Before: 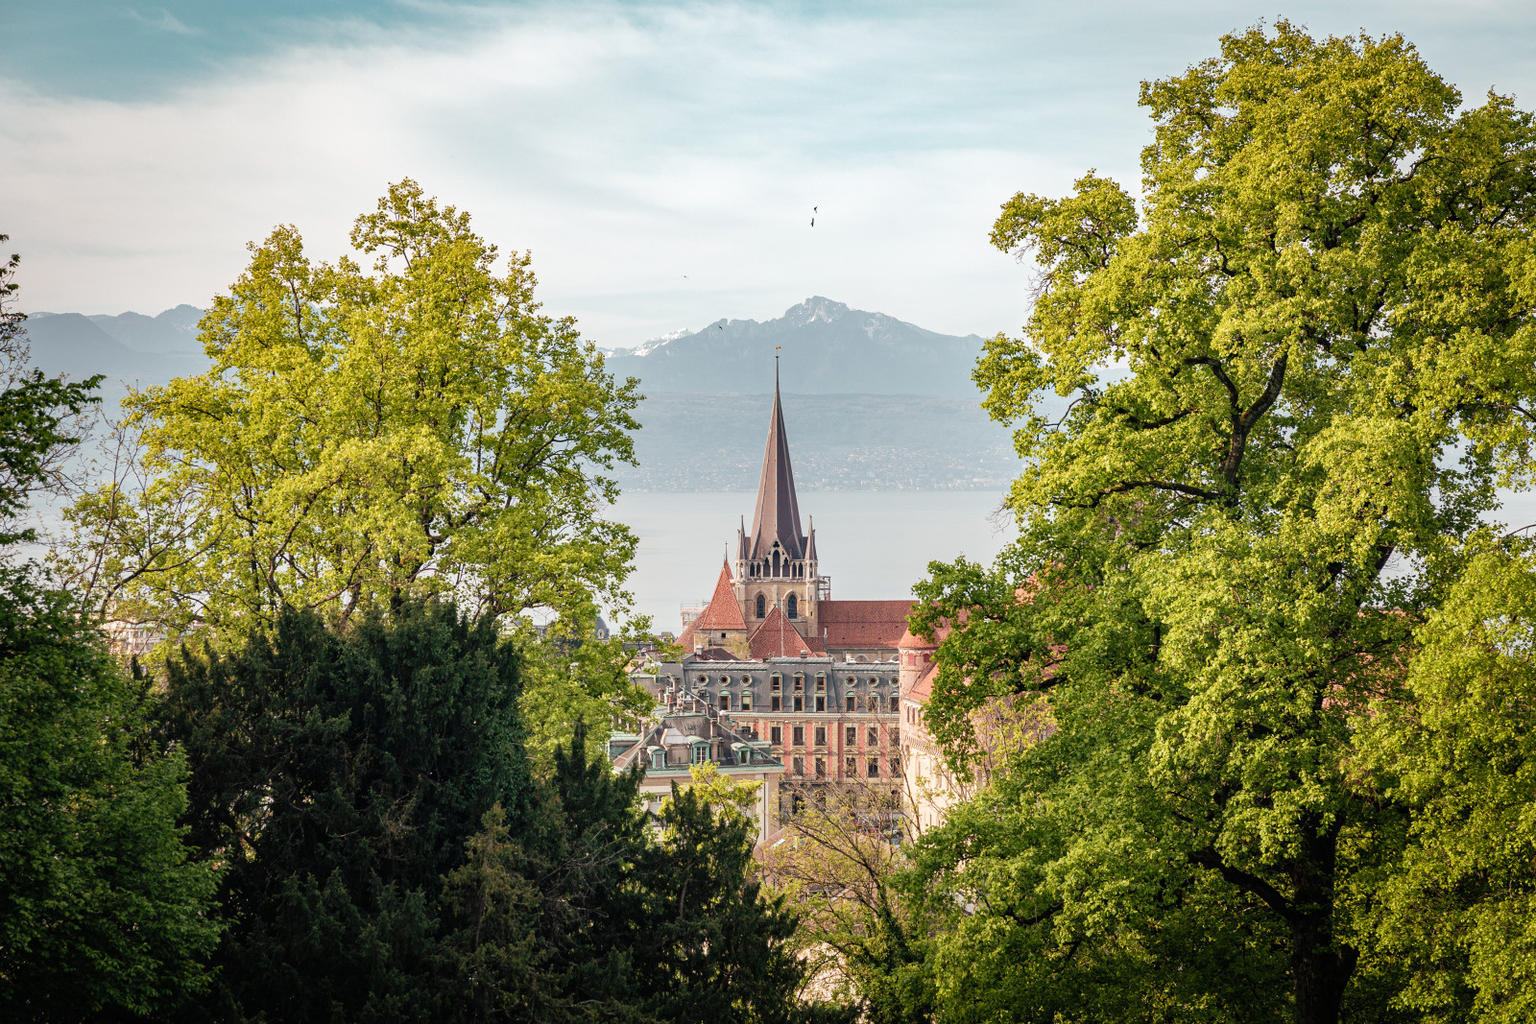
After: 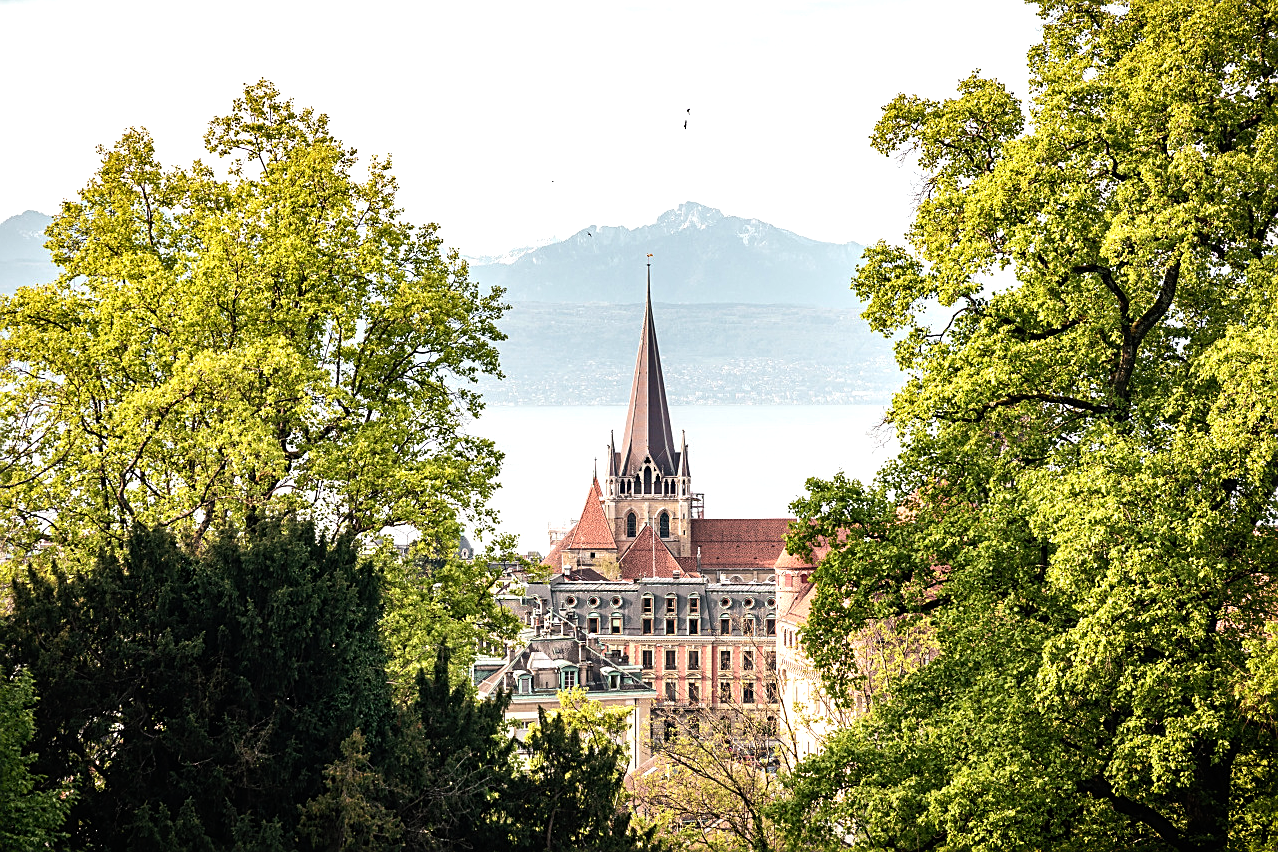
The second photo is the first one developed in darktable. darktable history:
crop and rotate: left 10.071%, top 10.071%, right 10.02%, bottom 10.02%
tone equalizer: -8 EV -0.75 EV, -7 EV -0.7 EV, -6 EV -0.6 EV, -5 EV -0.4 EV, -3 EV 0.4 EV, -2 EV 0.6 EV, -1 EV 0.7 EV, +0 EV 0.75 EV, edges refinement/feathering 500, mask exposure compensation -1.57 EV, preserve details no
sharpen: on, module defaults
